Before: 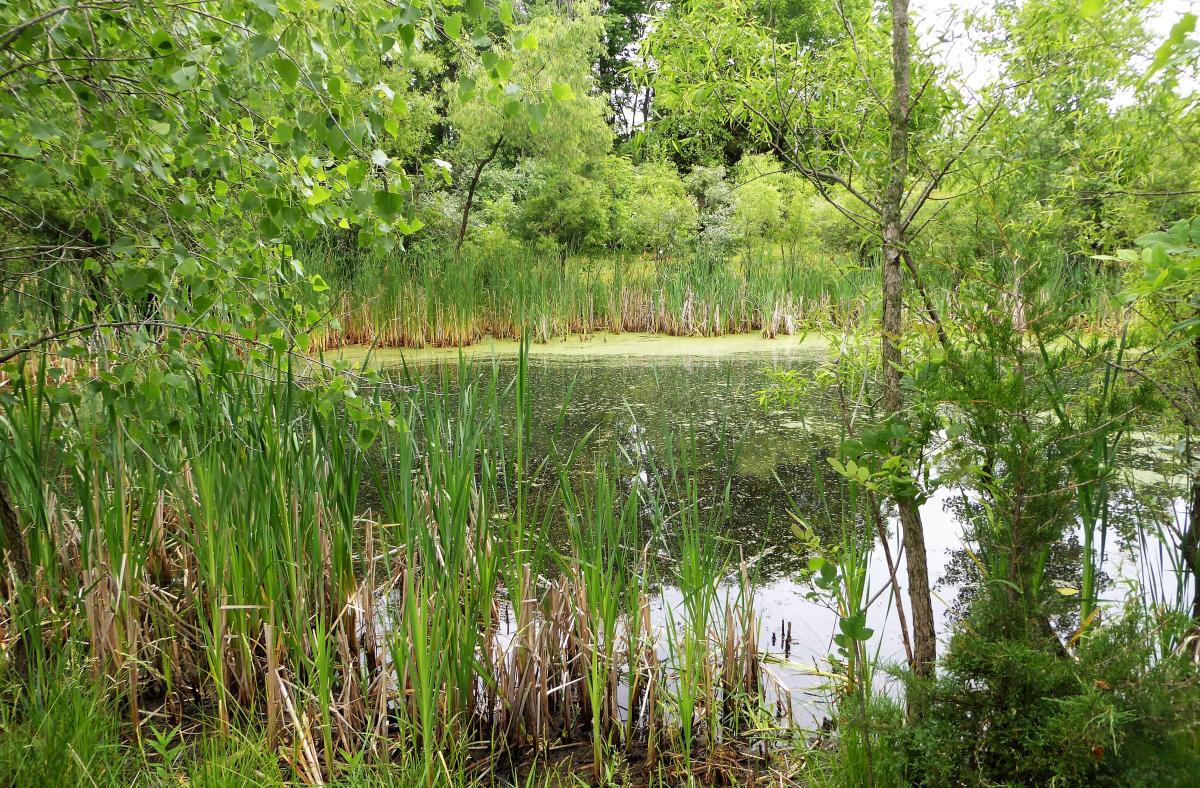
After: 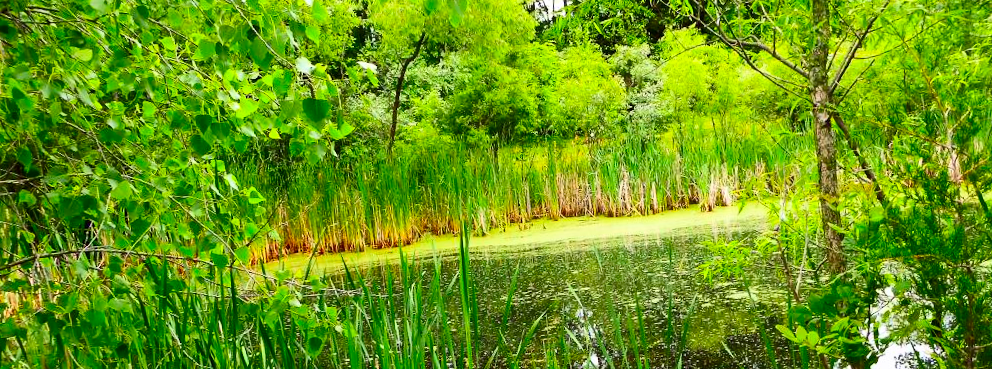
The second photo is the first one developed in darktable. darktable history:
crop: left 7.036%, top 18.398%, right 14.379%, bottom 40.043%
rotate and perspective: rotation -4.98°, automatic cropping off
contrast brightness saturation: contrast 0.26, brightness 0.02, saturation 0.87
